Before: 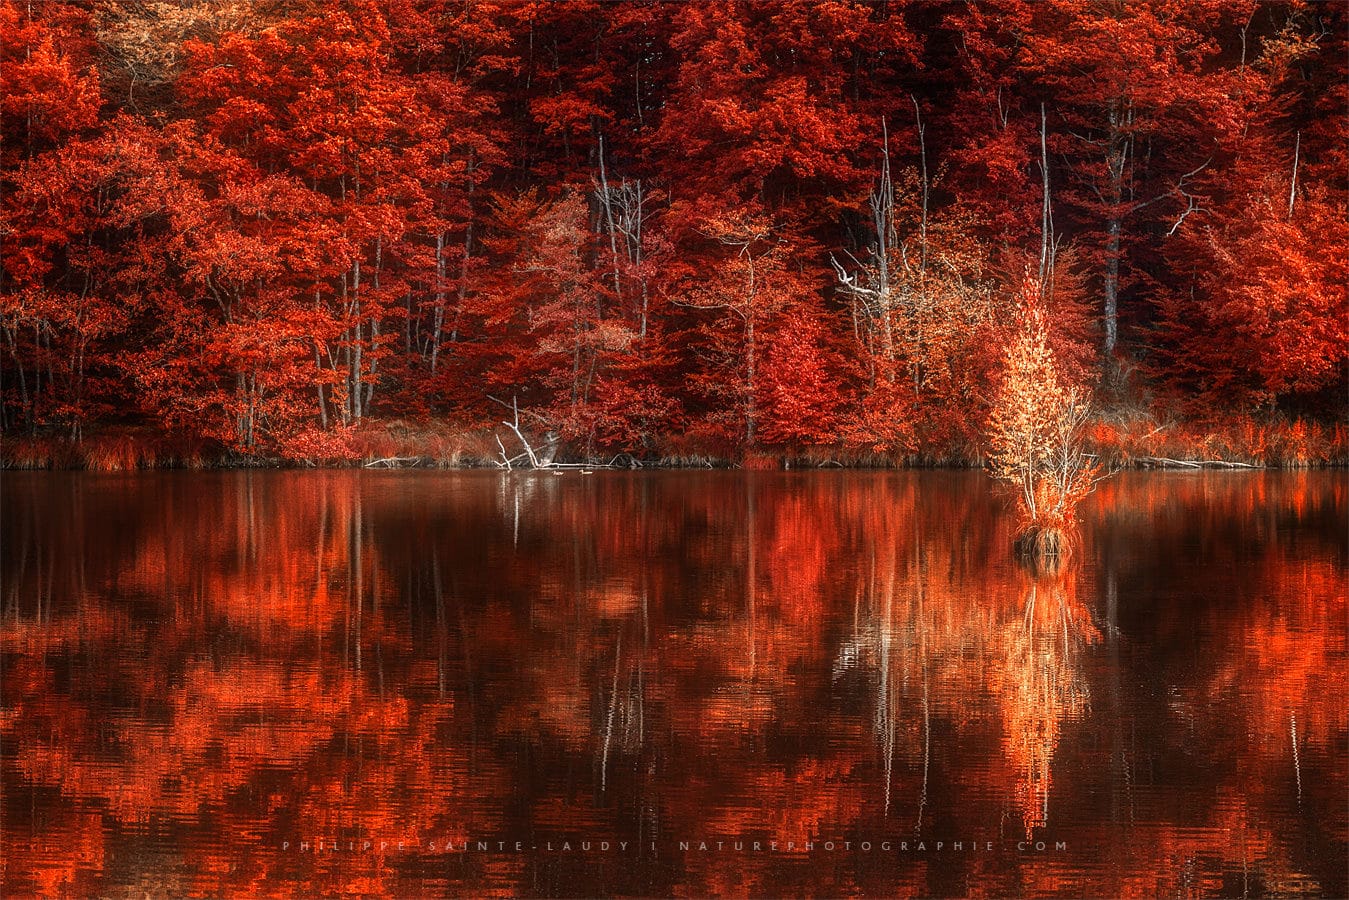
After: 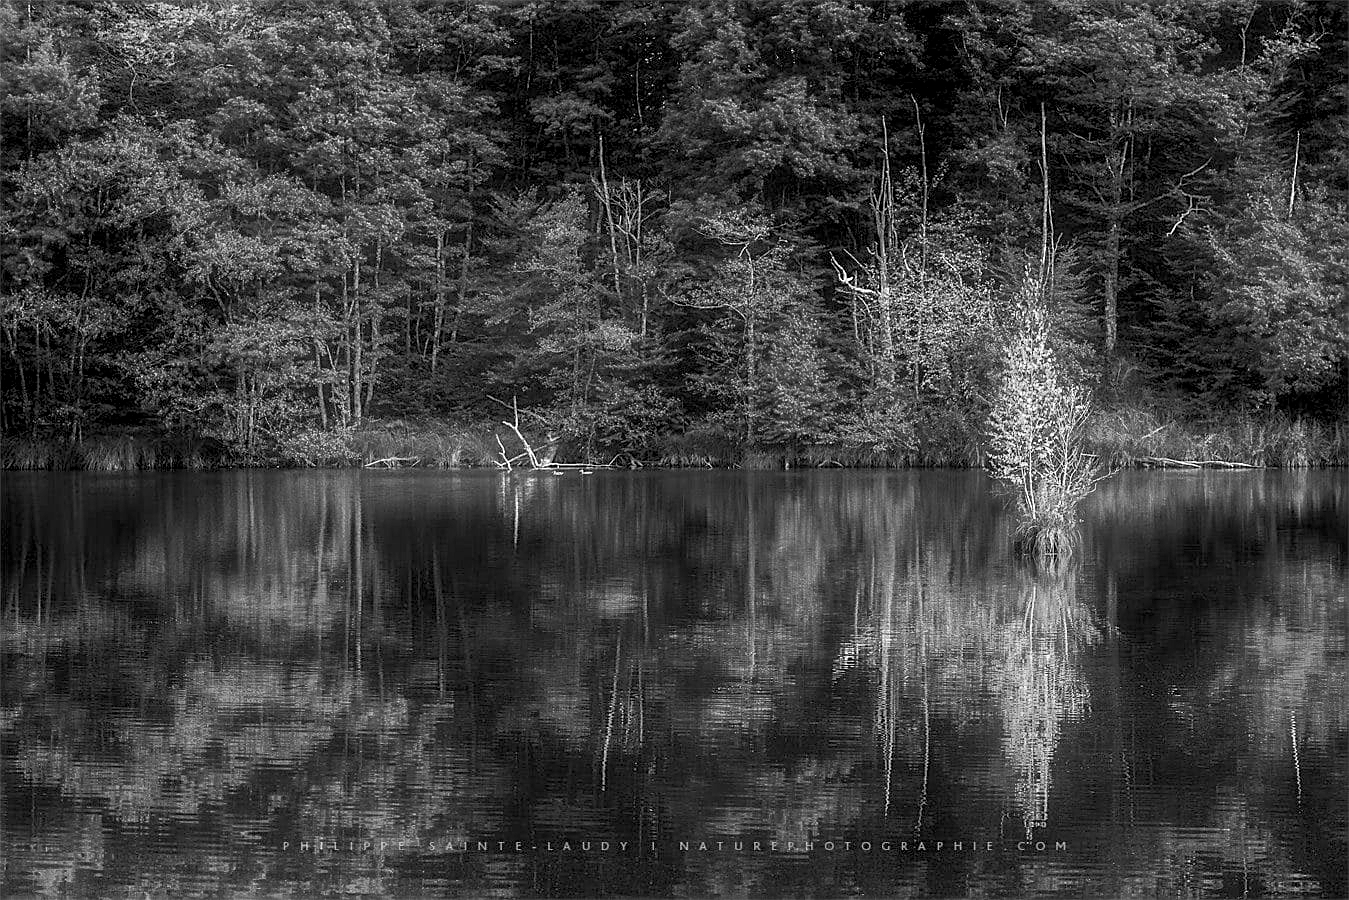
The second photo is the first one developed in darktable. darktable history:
color balance rgb: global offset › luminance -0.5%, perceptual saturation grading › highlights -17.77%, perceptual saturation grading › mid-tones 33.1%, perceptual saturation grading › shadows 50.52%, perceptual brilliance grading › highlights 10.8%, perceptual brilliance grading › shadows -10.8%, global vibrance 24.22%, contrast -25%
exposure: exposure 0.29 EV, compensate highlight preservation false
monochrome: on, module defaults
sharpen: on, module defaults
